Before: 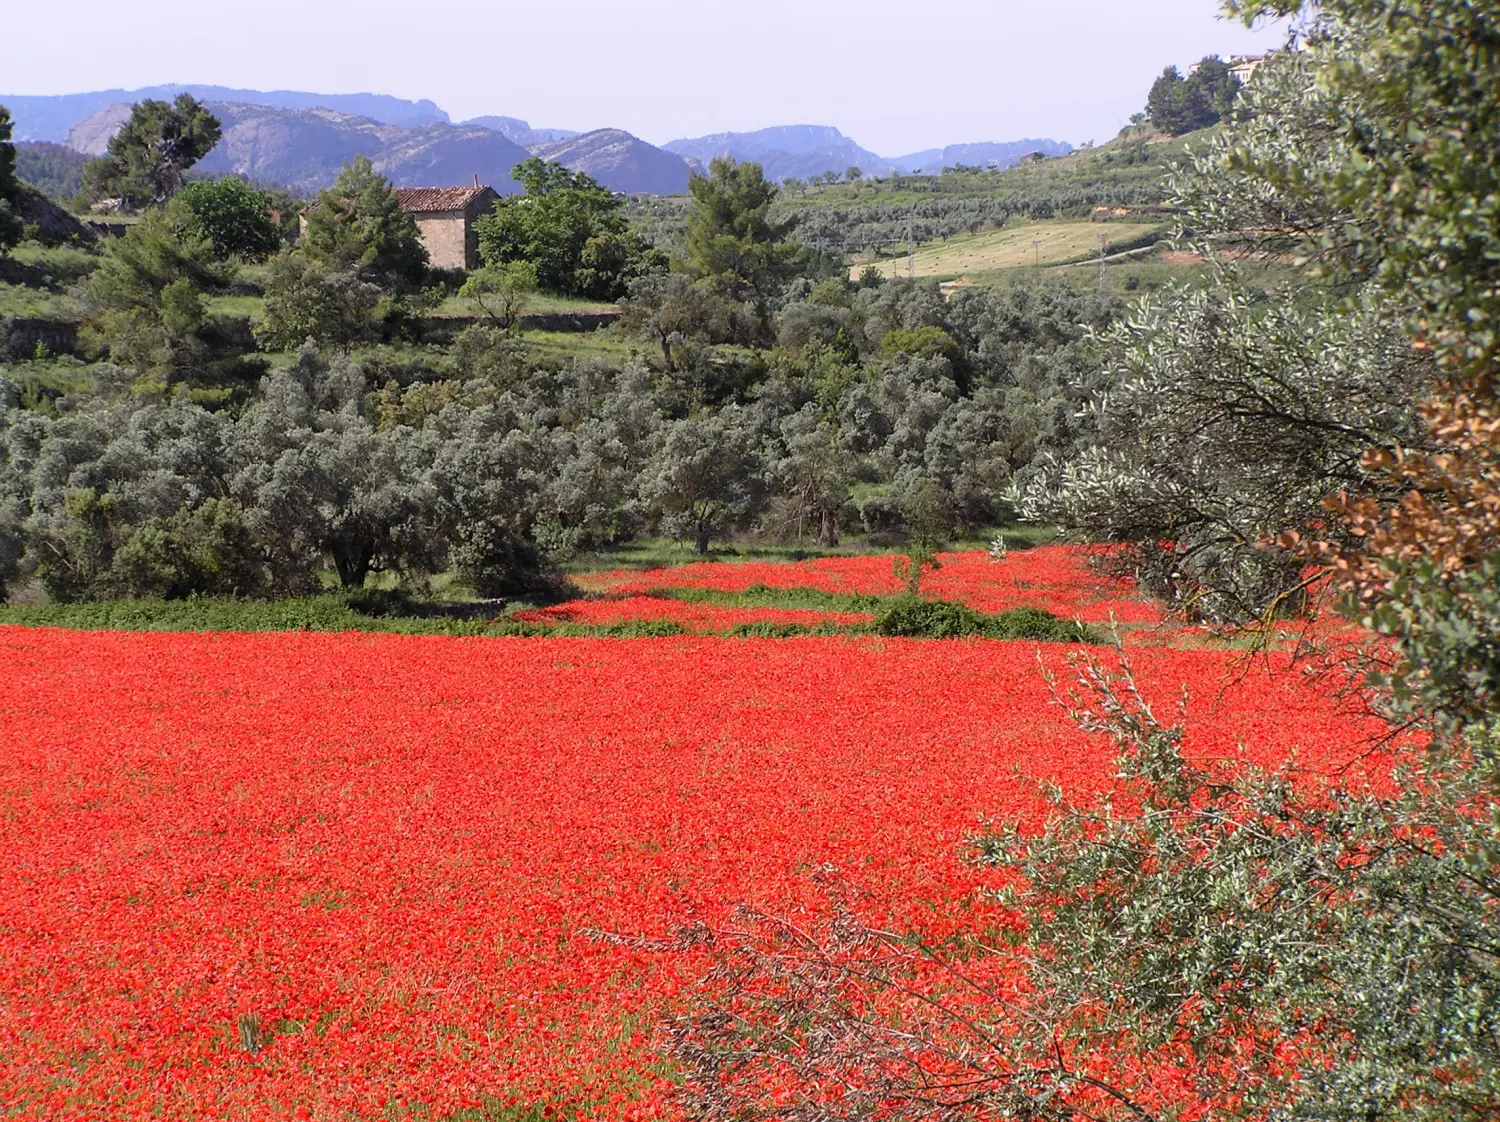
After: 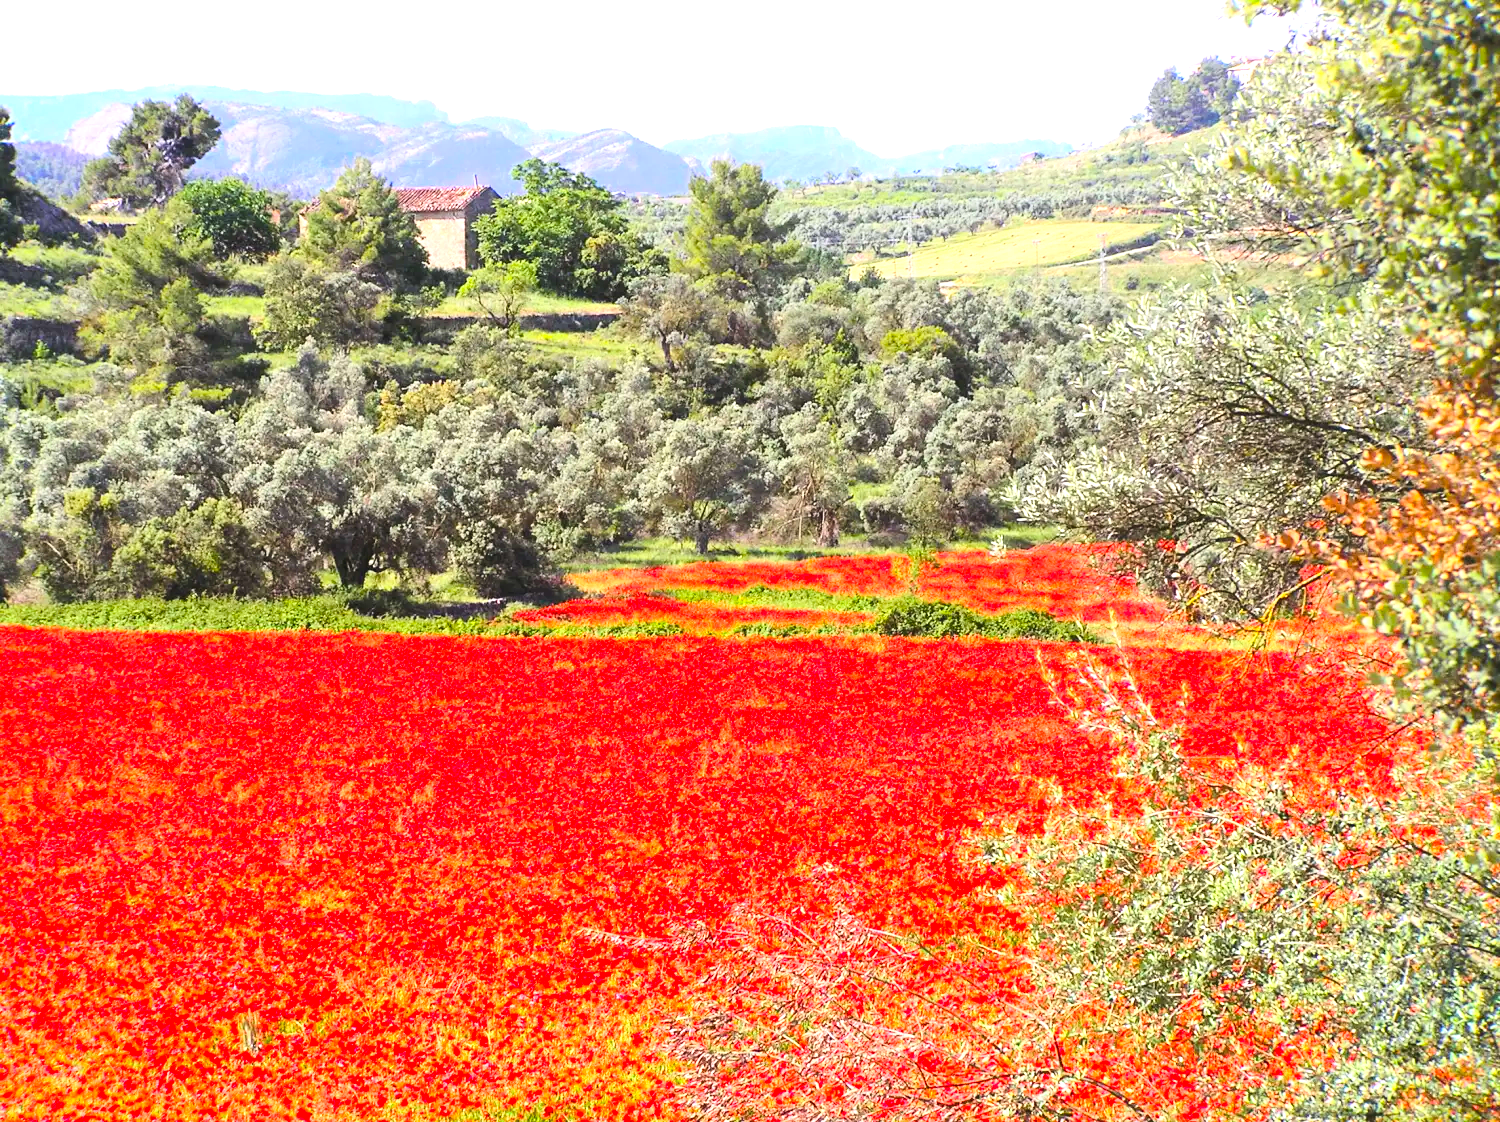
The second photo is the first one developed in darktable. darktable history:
exposure: black level correction -0.002, exposure 1.35 EV, compensate highlight preservation false
color balance rgb: perceptual saturation grading › global saturation 20%, global vibrance 20%
contrast brightness saturation: contrast 0.2, brightness 0.16, saturation 0.22
